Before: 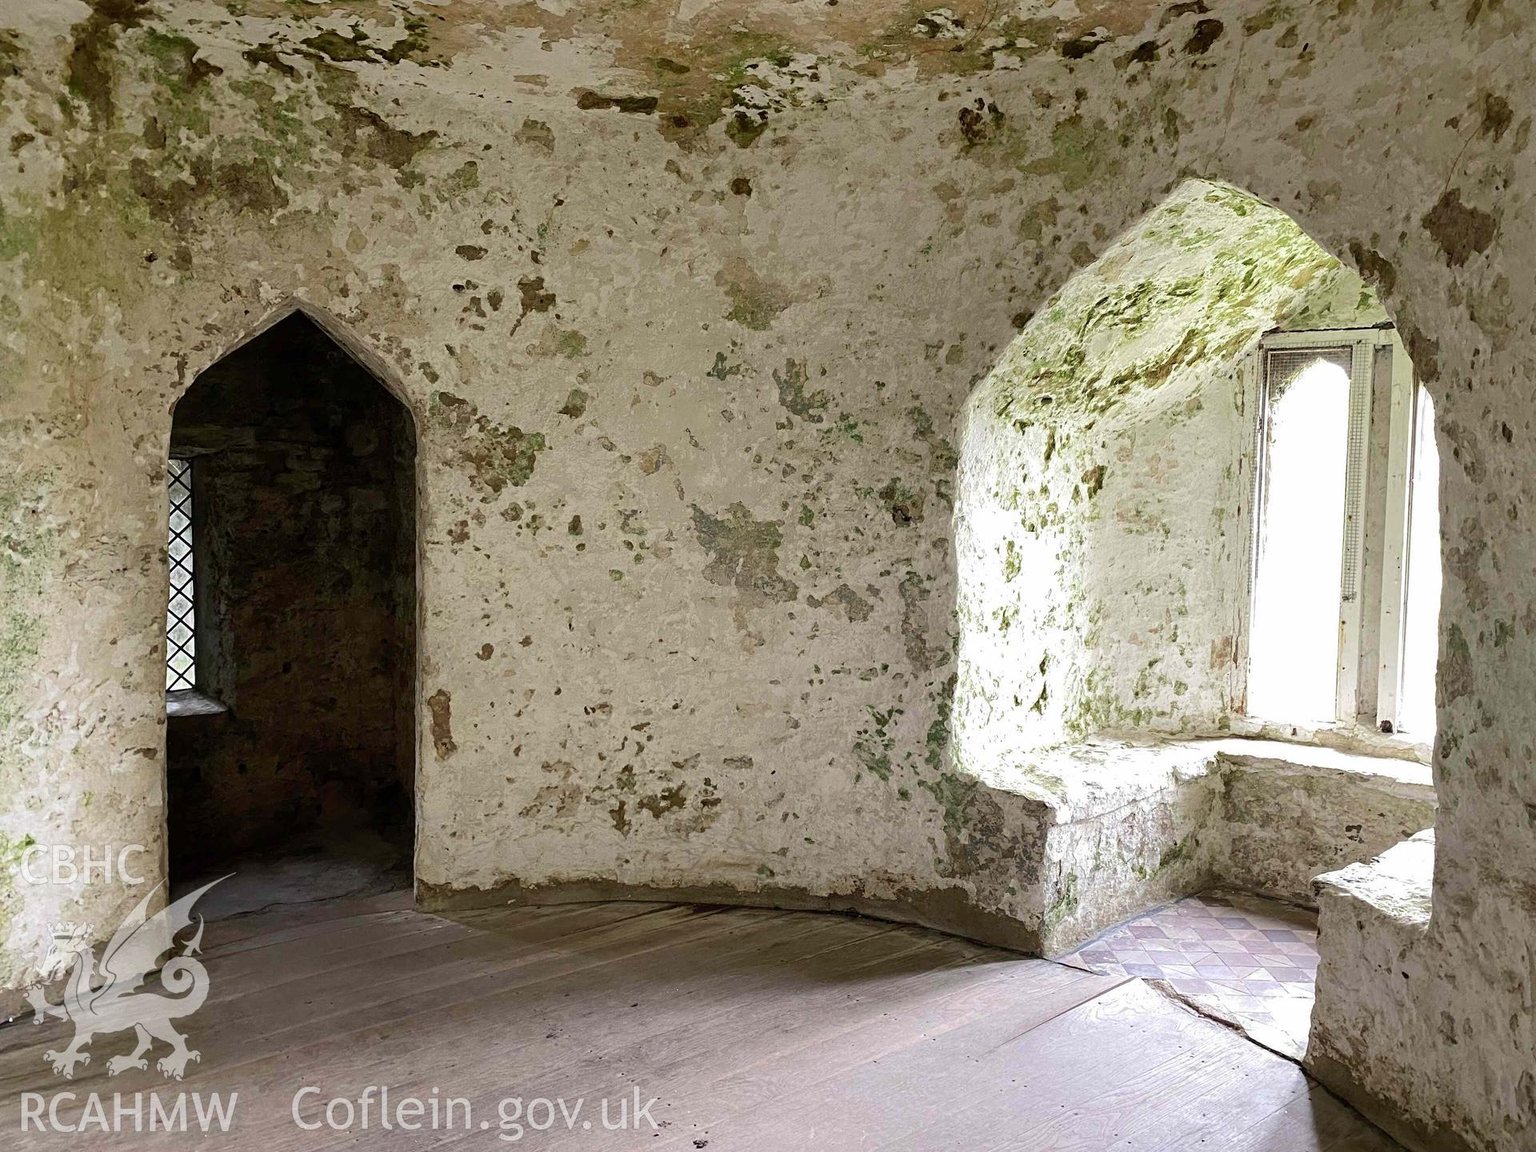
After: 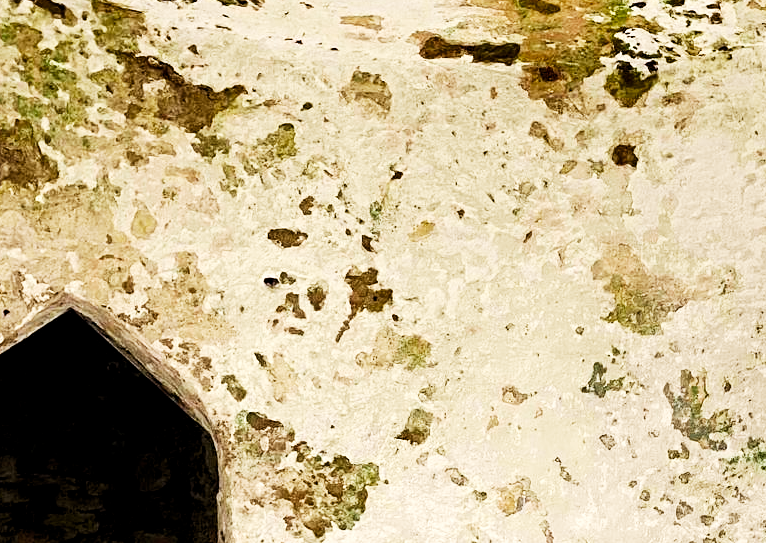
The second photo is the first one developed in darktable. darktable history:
base curve: curves: ch0 [(0, 0) (0.007, 0.004) (0.027, 0.03) (0.046, 0.07) (0.207, 0.54) (0.442, 0.872) (0.673, 0.972) (1, 1)], preserve colors none
crop: left 15.771%, top 5.454%, right 44.293%, bottom 56.77%
levels: white 99.93%, levels [0.016, 0.492, 0.969]
exposure: black level correction 0.002, exposure 0.147 EV, compensate exposure bias true, compensate highlight preservation false
